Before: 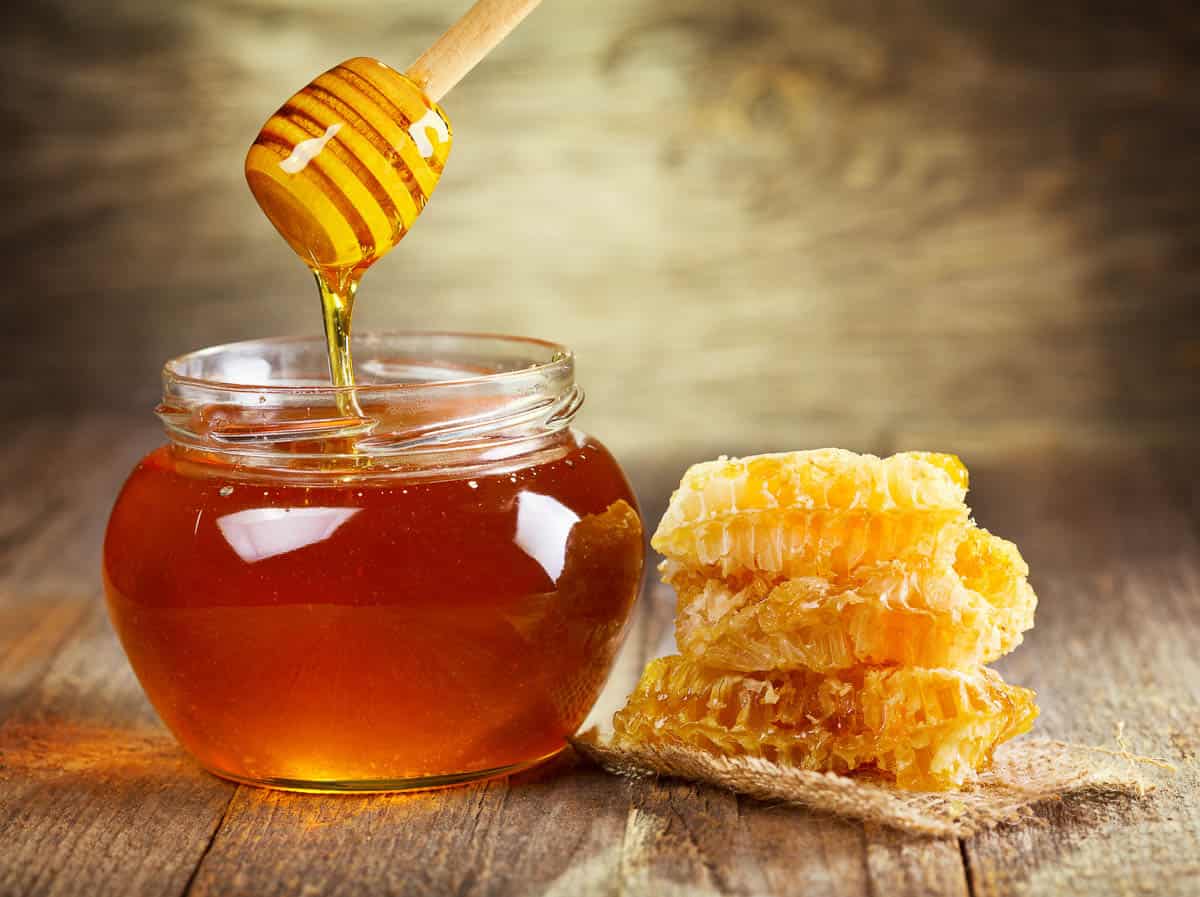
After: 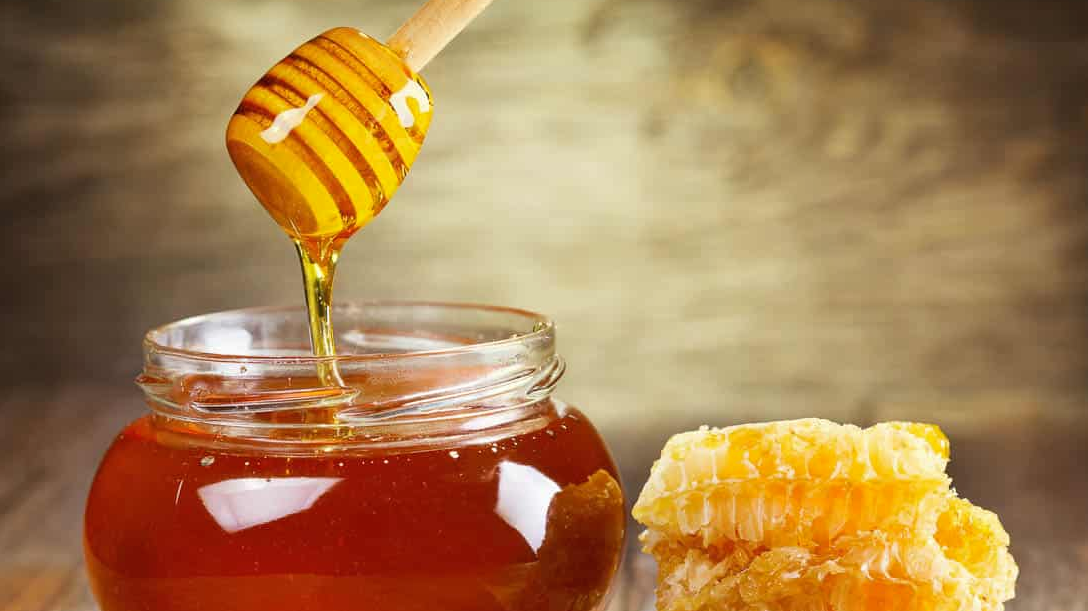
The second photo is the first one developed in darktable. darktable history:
crop: left 1.62%, top 3.369%, right 7.651%, bottom 28.468%
shadows and highlights: radius 125.42, shadows 21.22, highlights -21.44, low approximation 0.01
